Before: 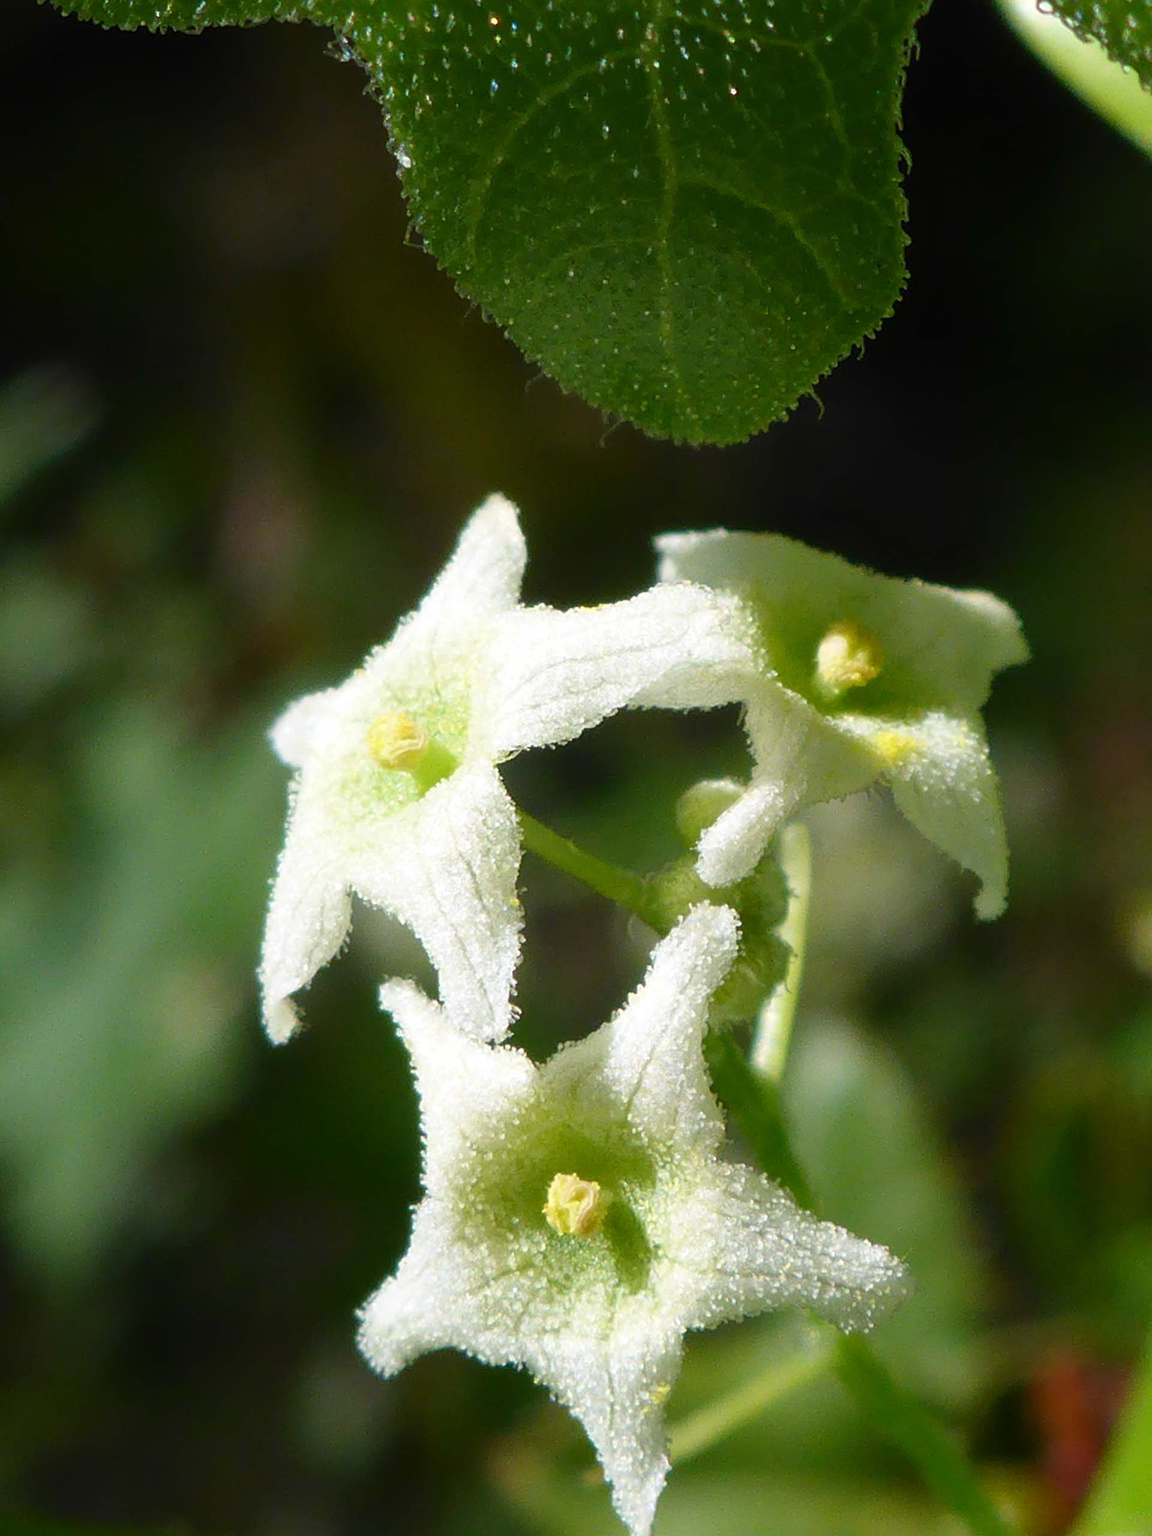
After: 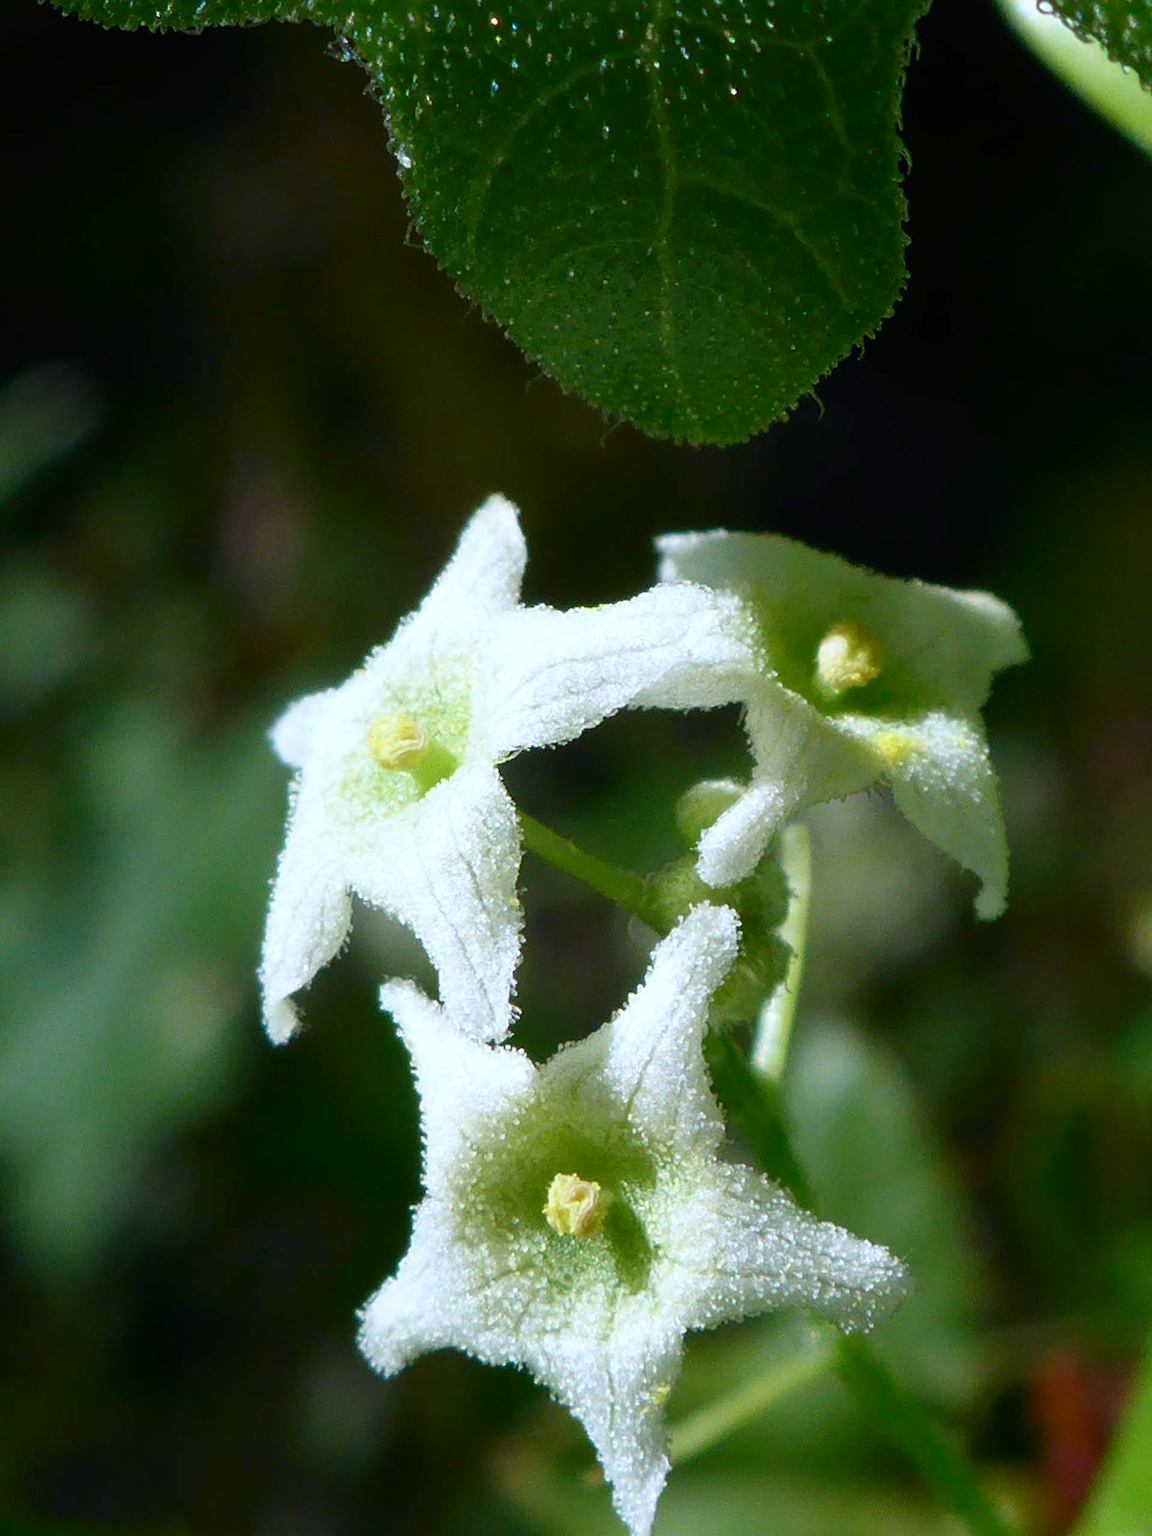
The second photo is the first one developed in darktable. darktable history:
color calibration: x 0.372, y 0.386, temperature 4283.99 K, saturation algorithm version 1 (2020)
contrast brightness saturation: brightness -0.088
